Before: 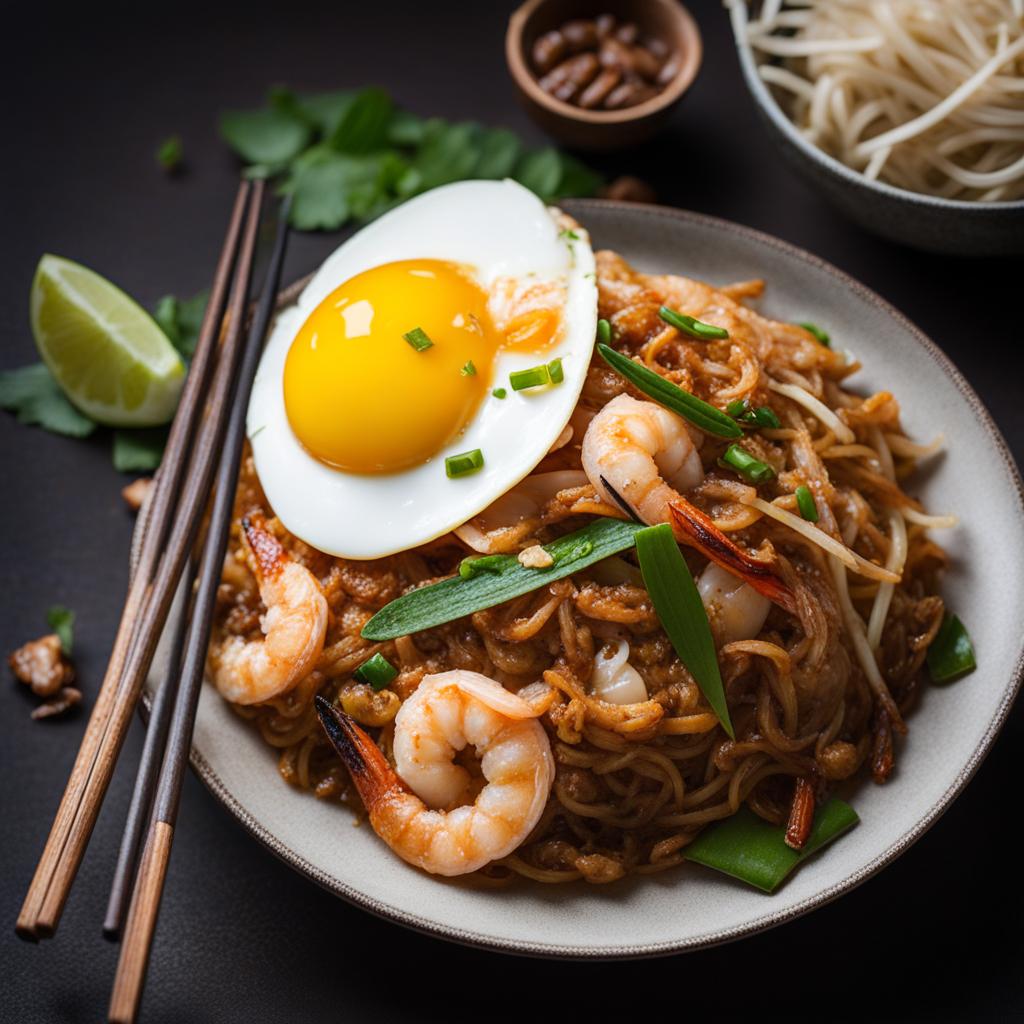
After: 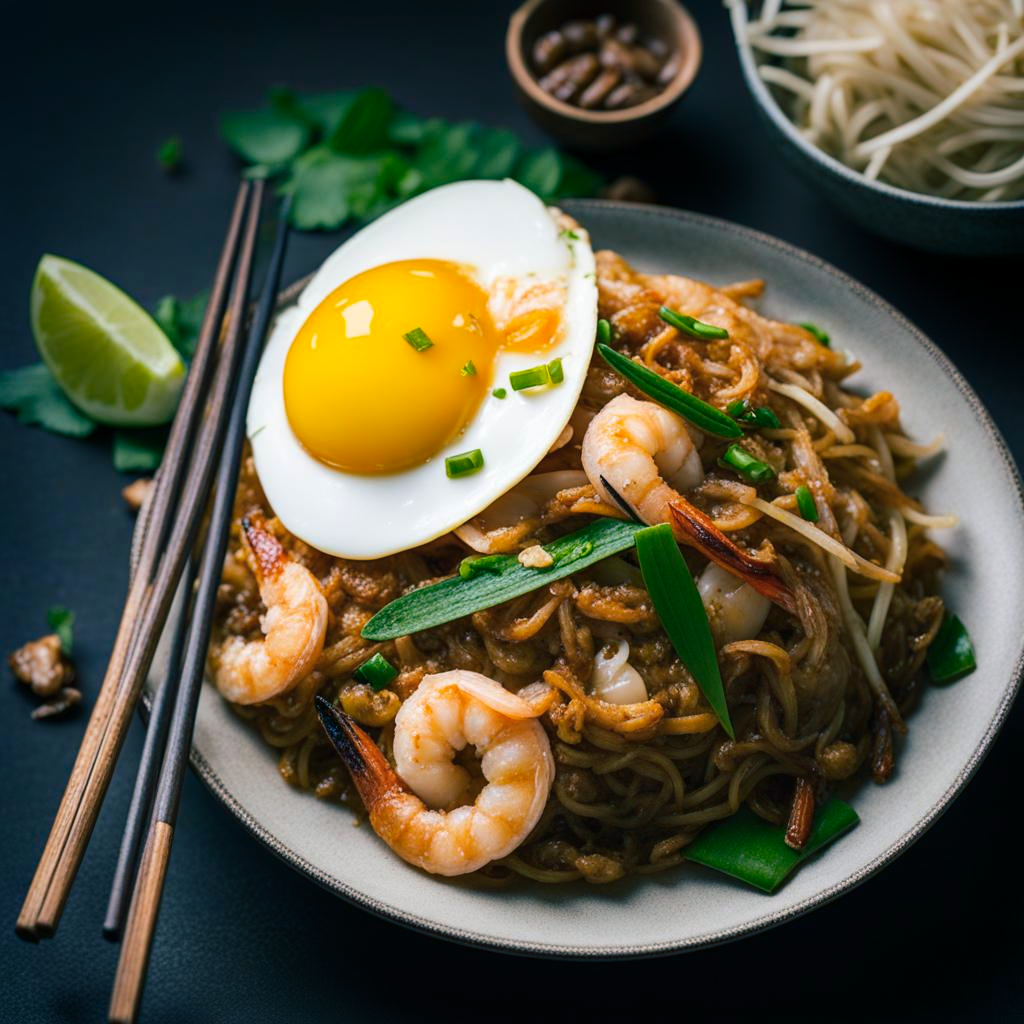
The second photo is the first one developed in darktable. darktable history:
color balance rgb: shadows lift › luminance -28.559%, shadows lift › chroma 10.07%, shadows lift › hue 228.46°, perceptual saturation grading › global saturation 0.788%, global vibrance 25.051%
